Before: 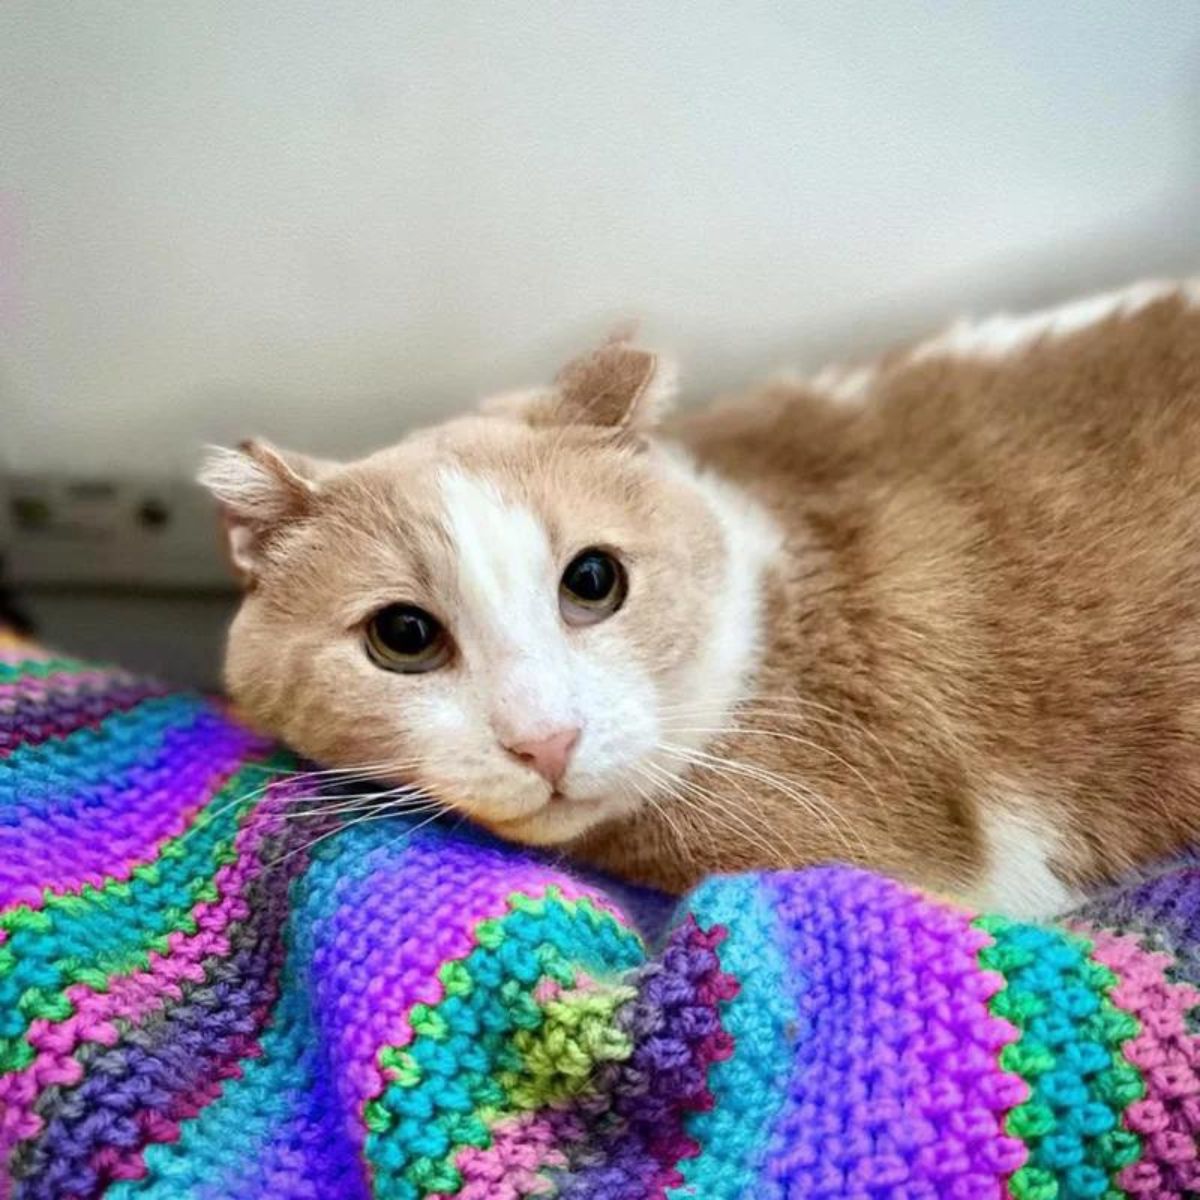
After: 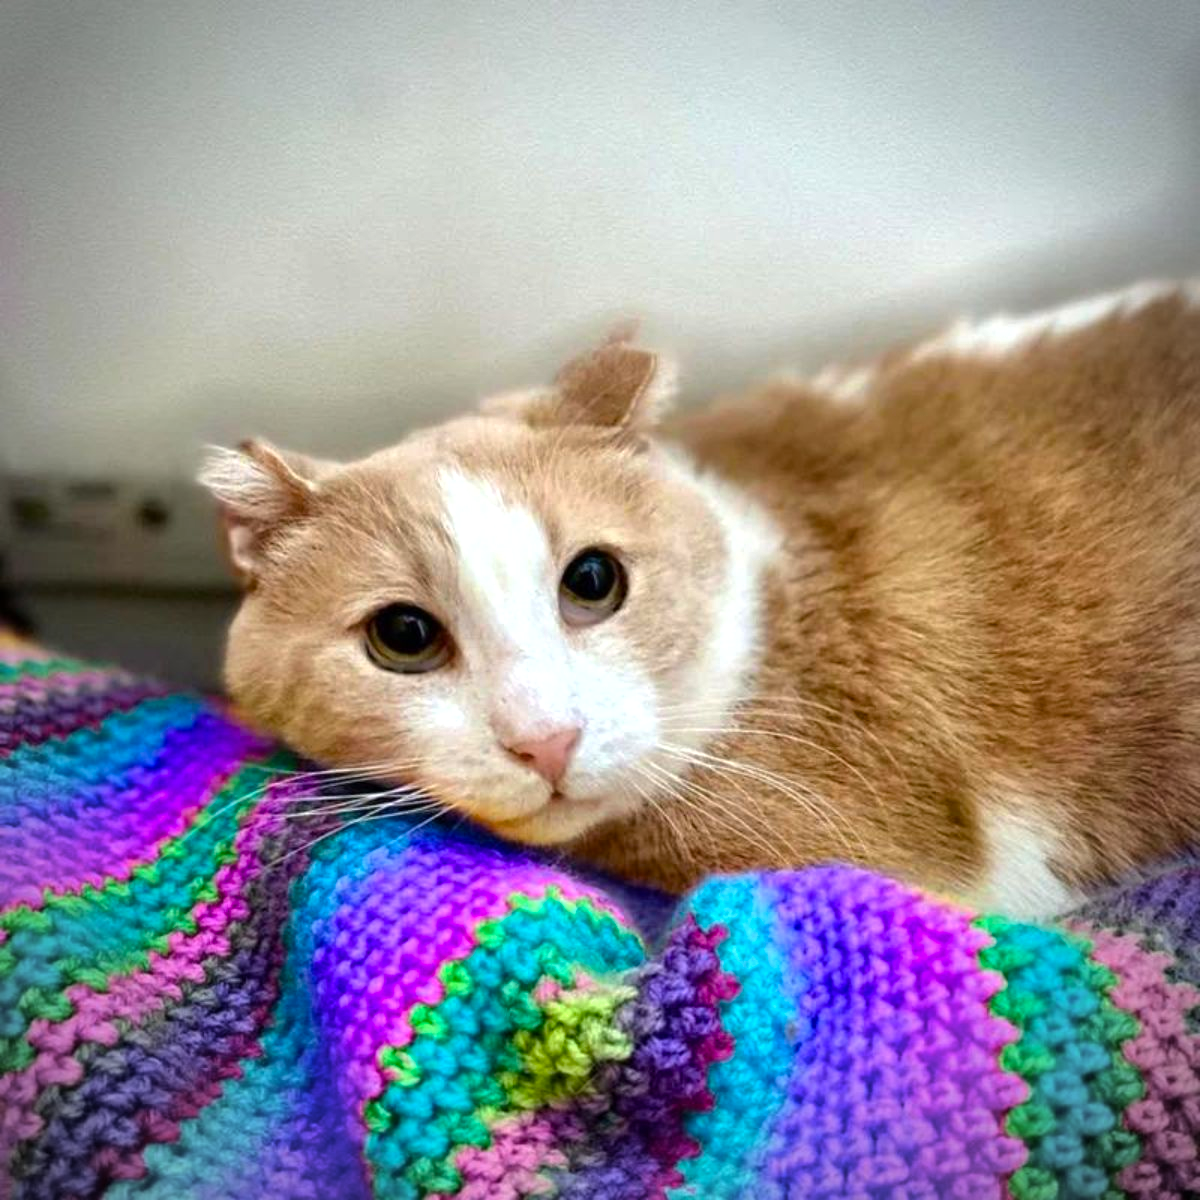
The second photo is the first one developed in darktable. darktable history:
color balance rgb: global offset › hue 170.79°, perceptual saturation grading › global saturation 25.518%, perceptual brilliance grading › highlights 7.743%, perceptual brilliance grading › mid-tones 2.949%, perceptual brilliance grading › shadows 1.843%, global vibrance 4.728%
shadows and highlights: shadows -20.04, white point adjustment -2.17, highlights -34.89
vignetting: on, module defaults
